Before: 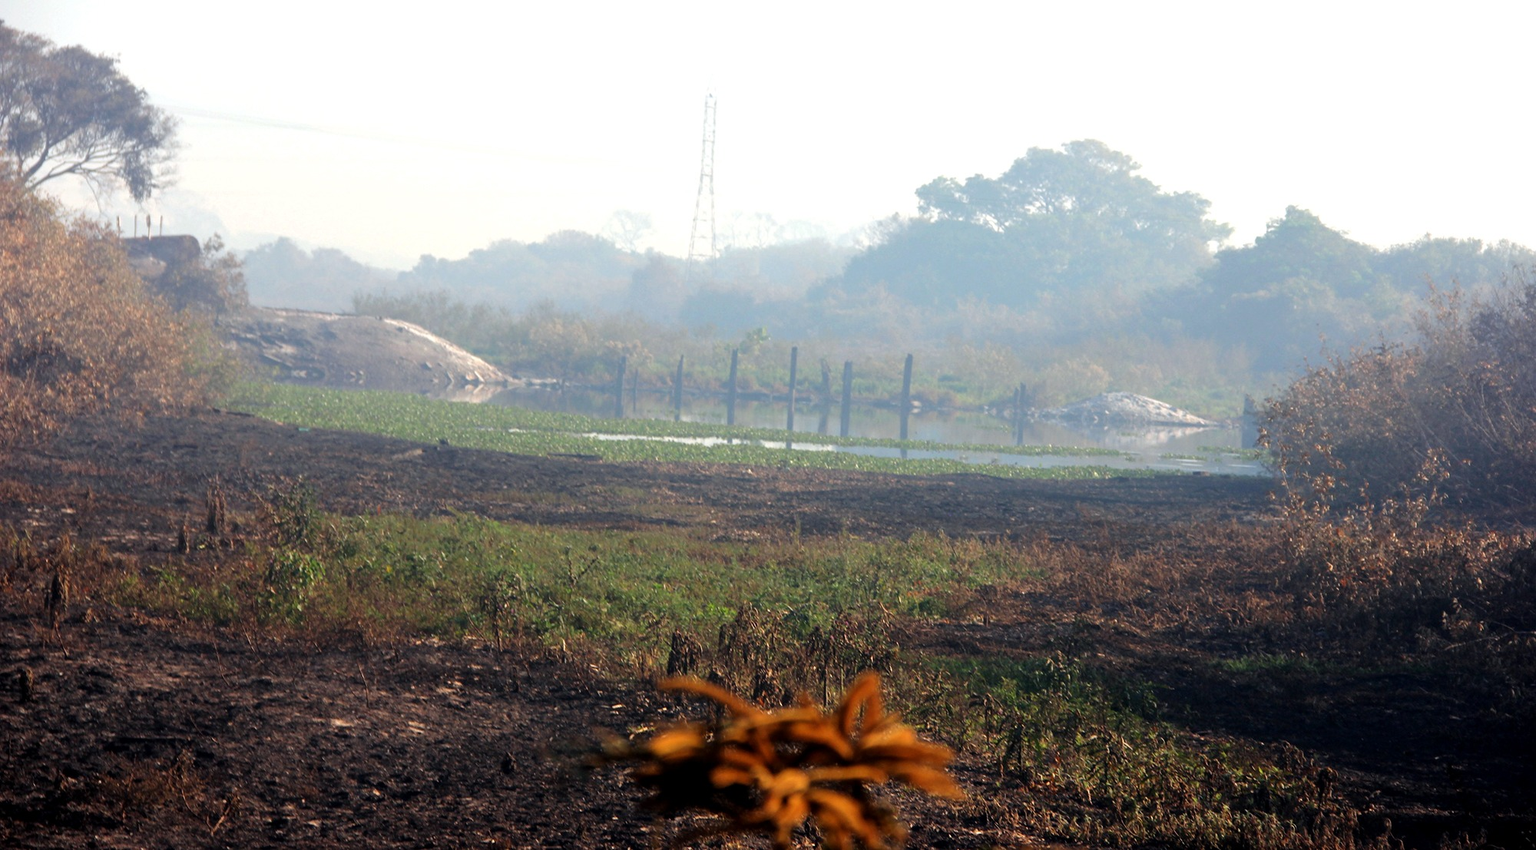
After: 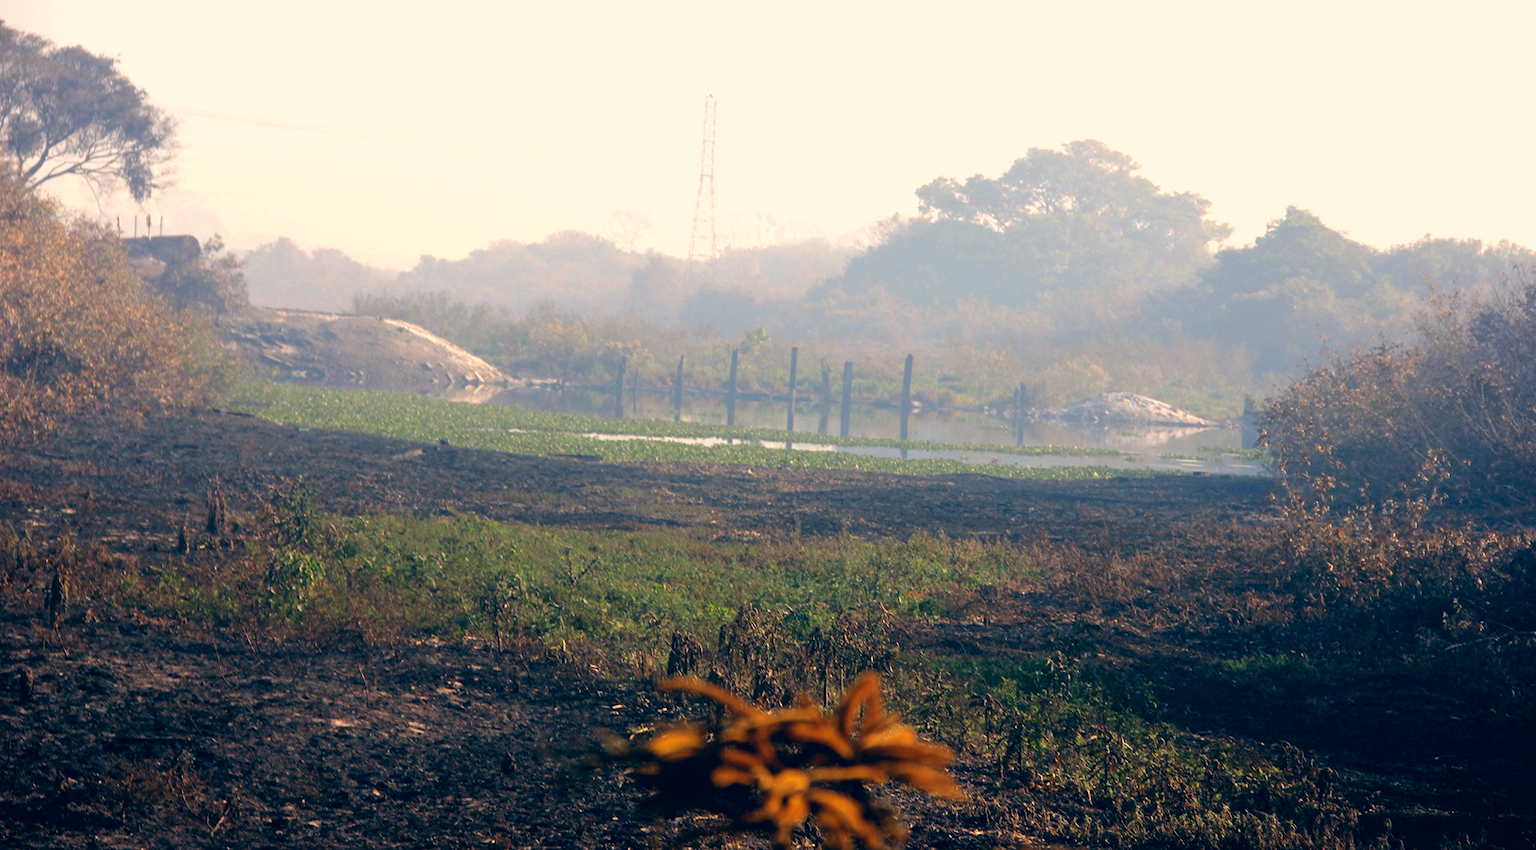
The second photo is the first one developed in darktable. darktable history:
color correction: highlights a* 10.38, highlights b* 14.21, shadows a* -10.28, shadows b* -15.07
